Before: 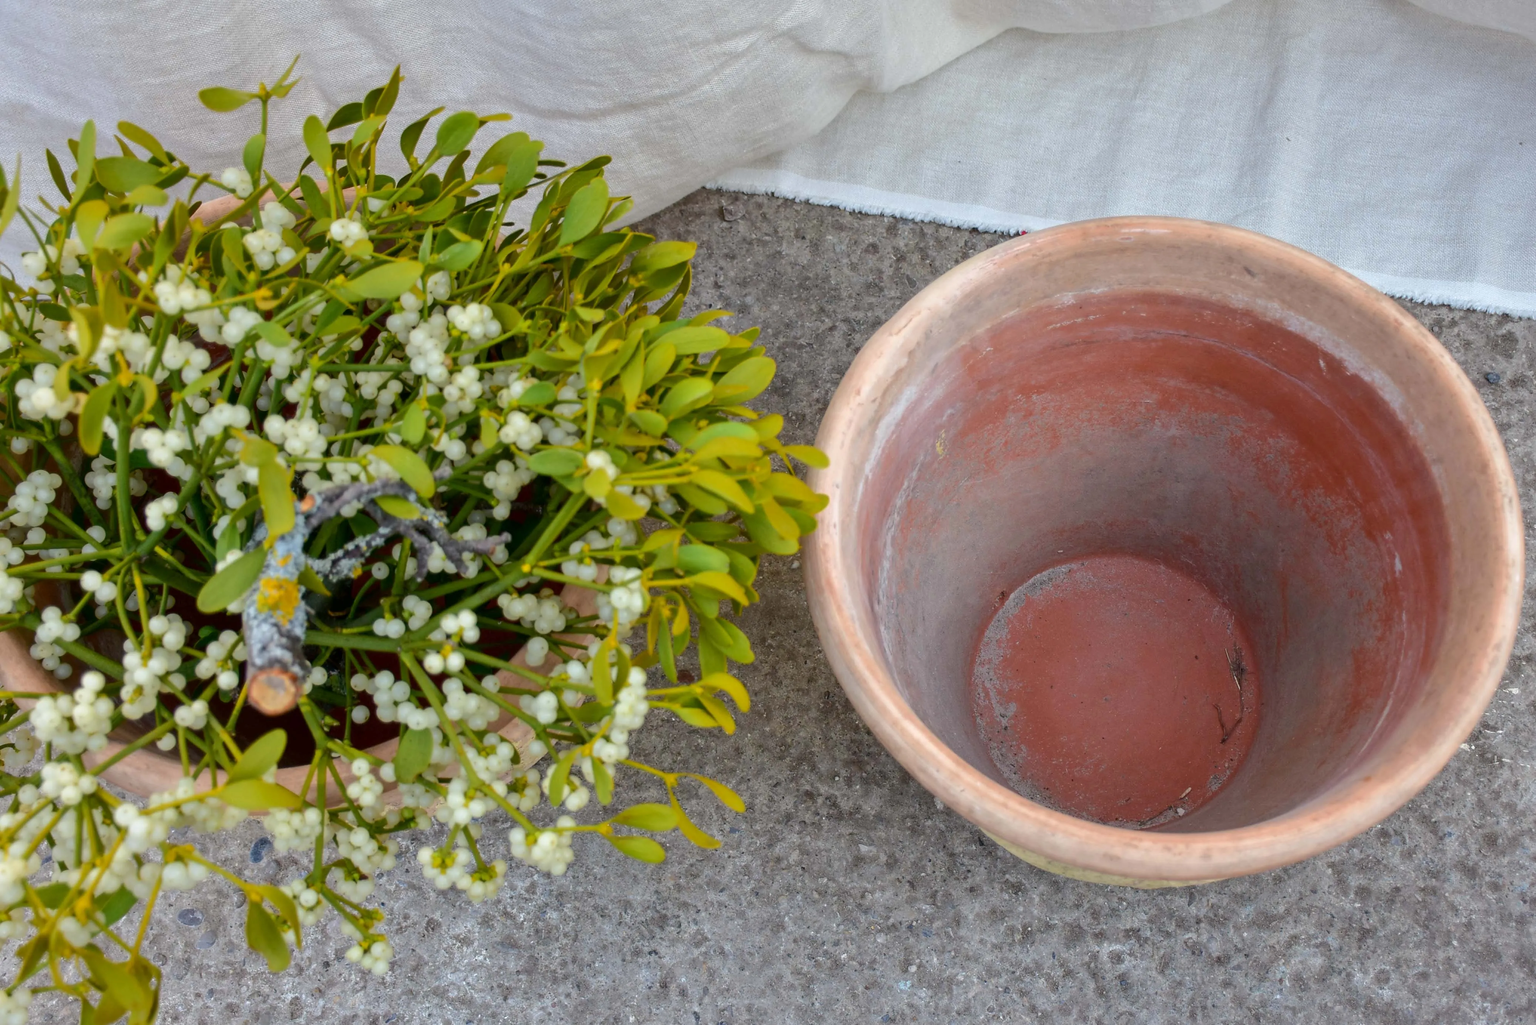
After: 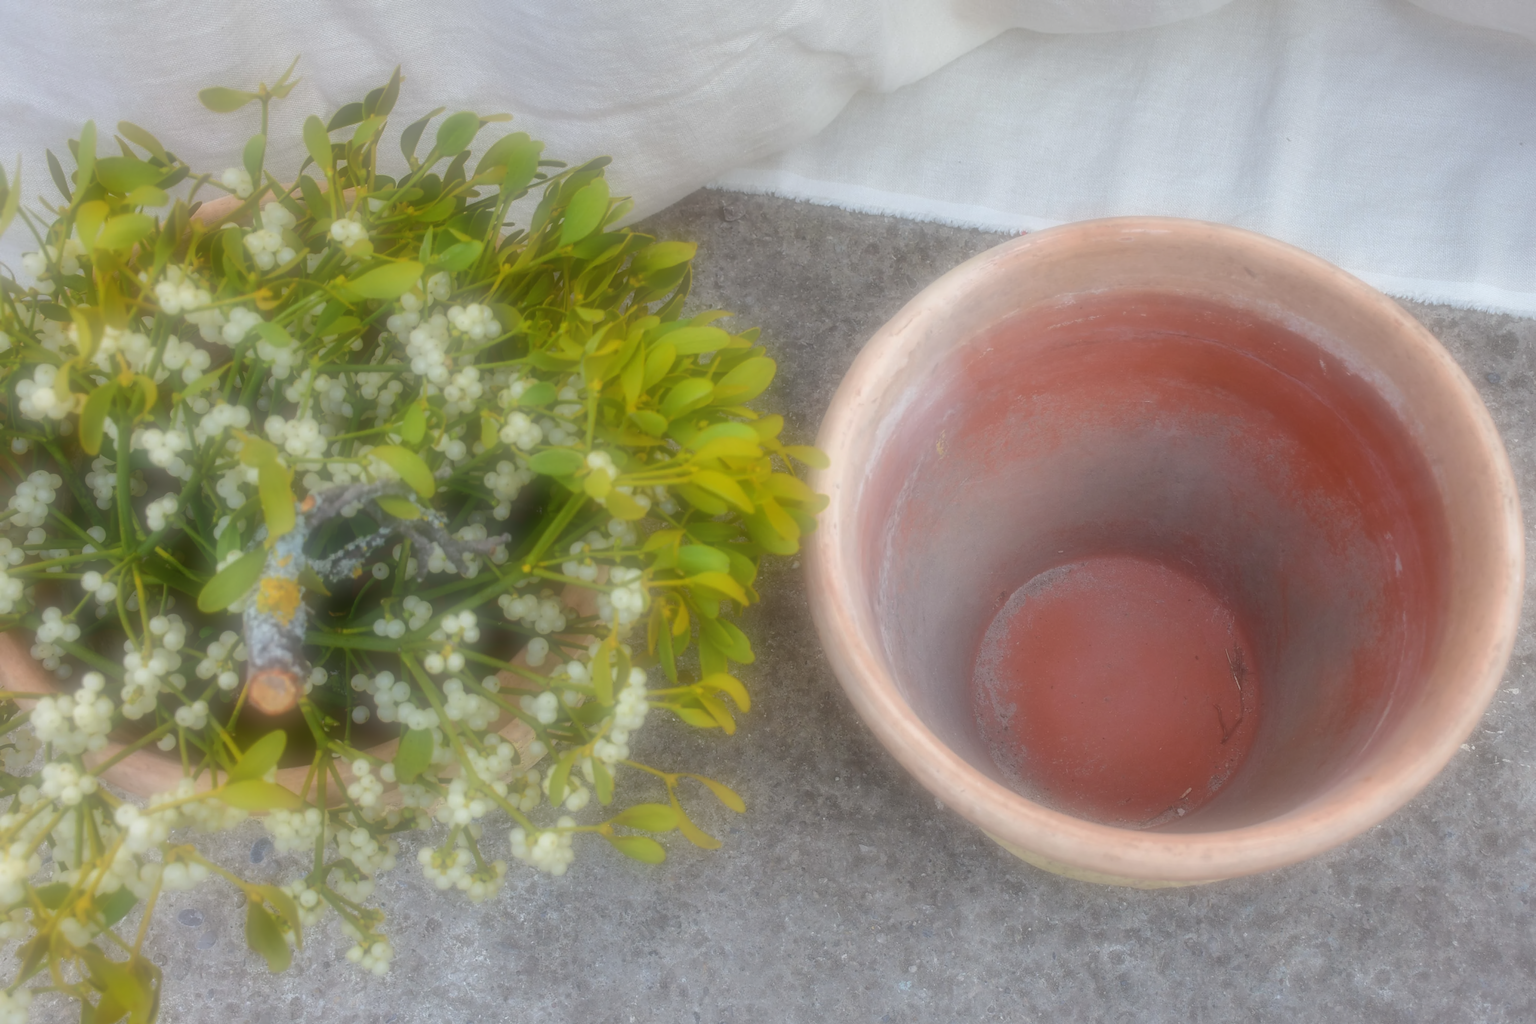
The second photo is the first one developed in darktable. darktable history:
shadows and highlights: shadows 43.06, highlights 6.94
soften: on, module defaults
